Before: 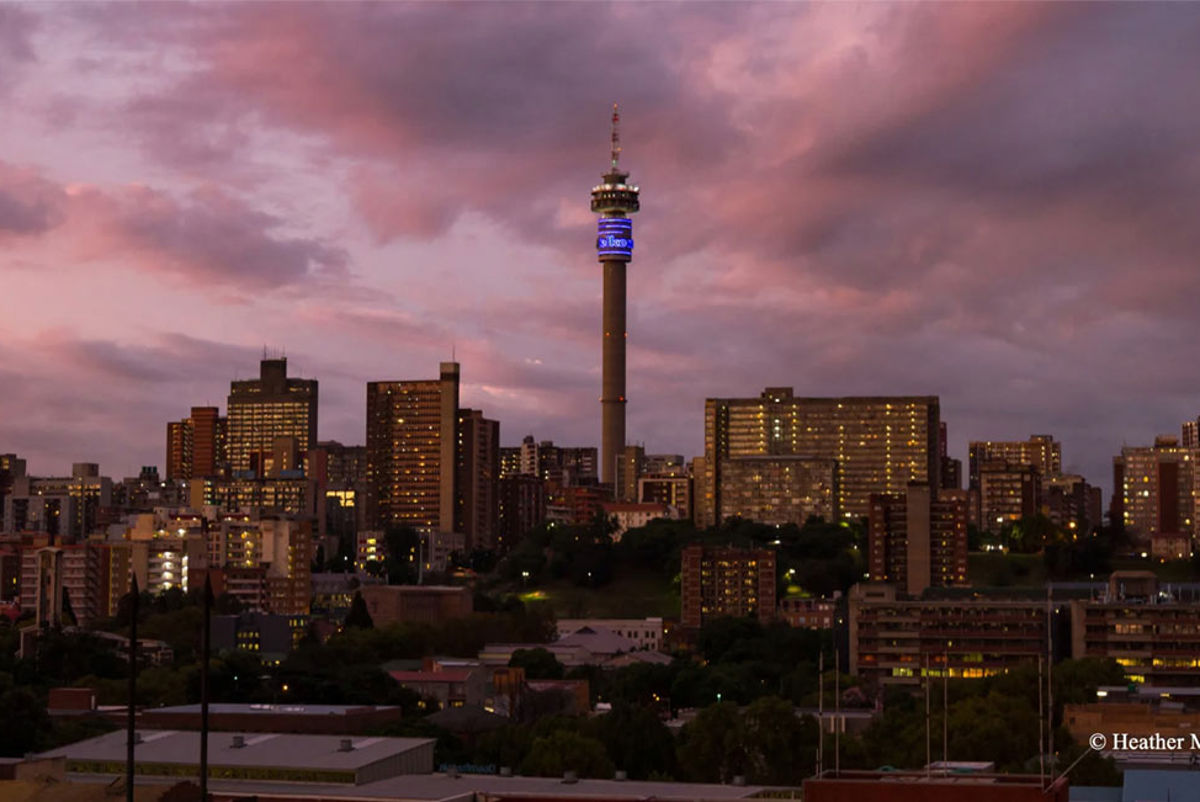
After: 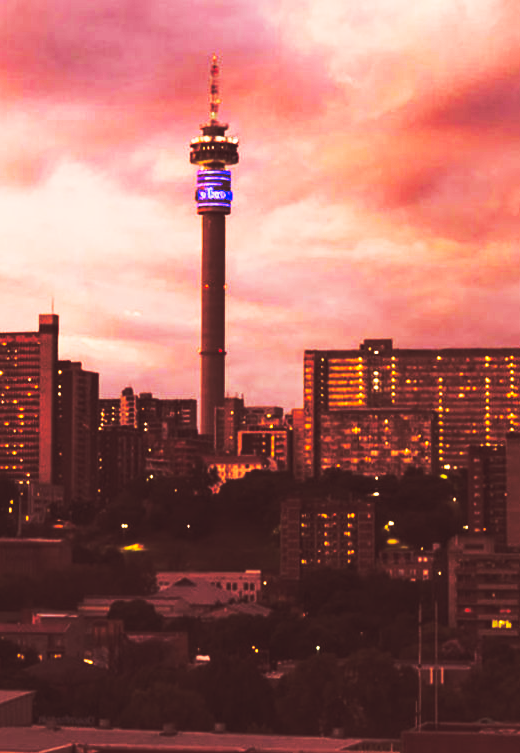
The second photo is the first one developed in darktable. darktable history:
color balance rgb: shadows lift › luminance -5%, shadows lift › chroma 1.1%, shadows lift › hue 219°, power › luminance 10%, power › chroma 2.83%, power › hue 60°, highlights gain › chroma 4.52%, highlights gain › hue 33.33°, saturation formula JzAzBz (2021)
crop: left 33.452%, top 6.025%, right 23.155%
split-toning: on, module defaults
base curve: curves: ch0 [(0, 0.015) (0.085, 0.116) (0.134, 0.298) (0.19, 0.545) (0.296, 0.764) (0.599, 0.982) (1, 1)], preserve colors none
